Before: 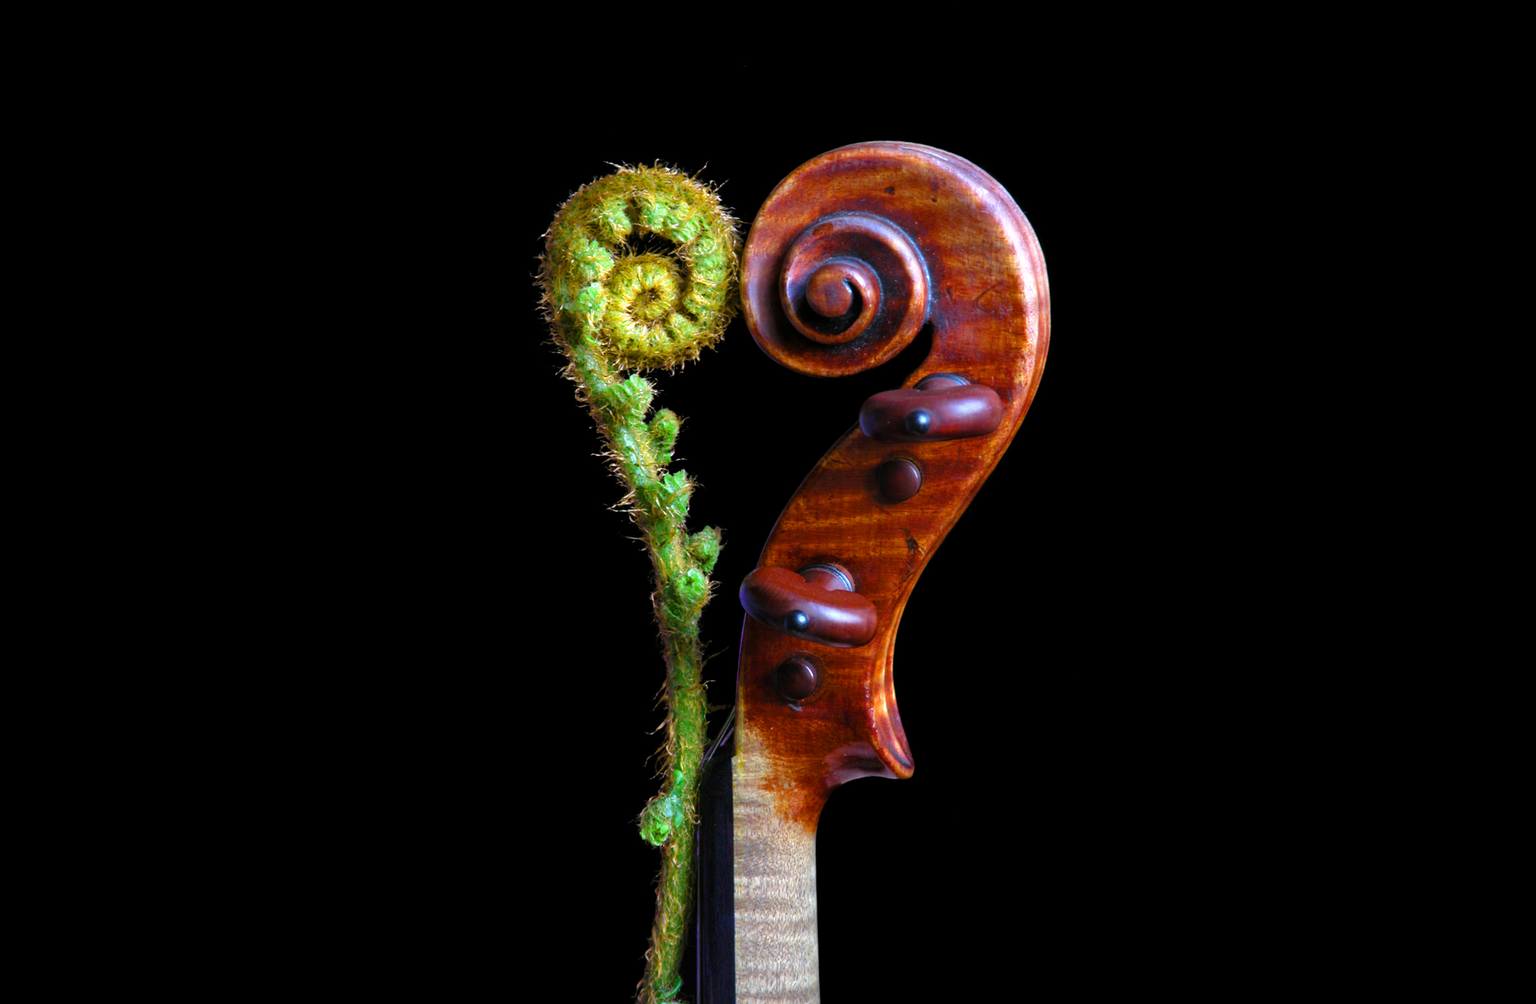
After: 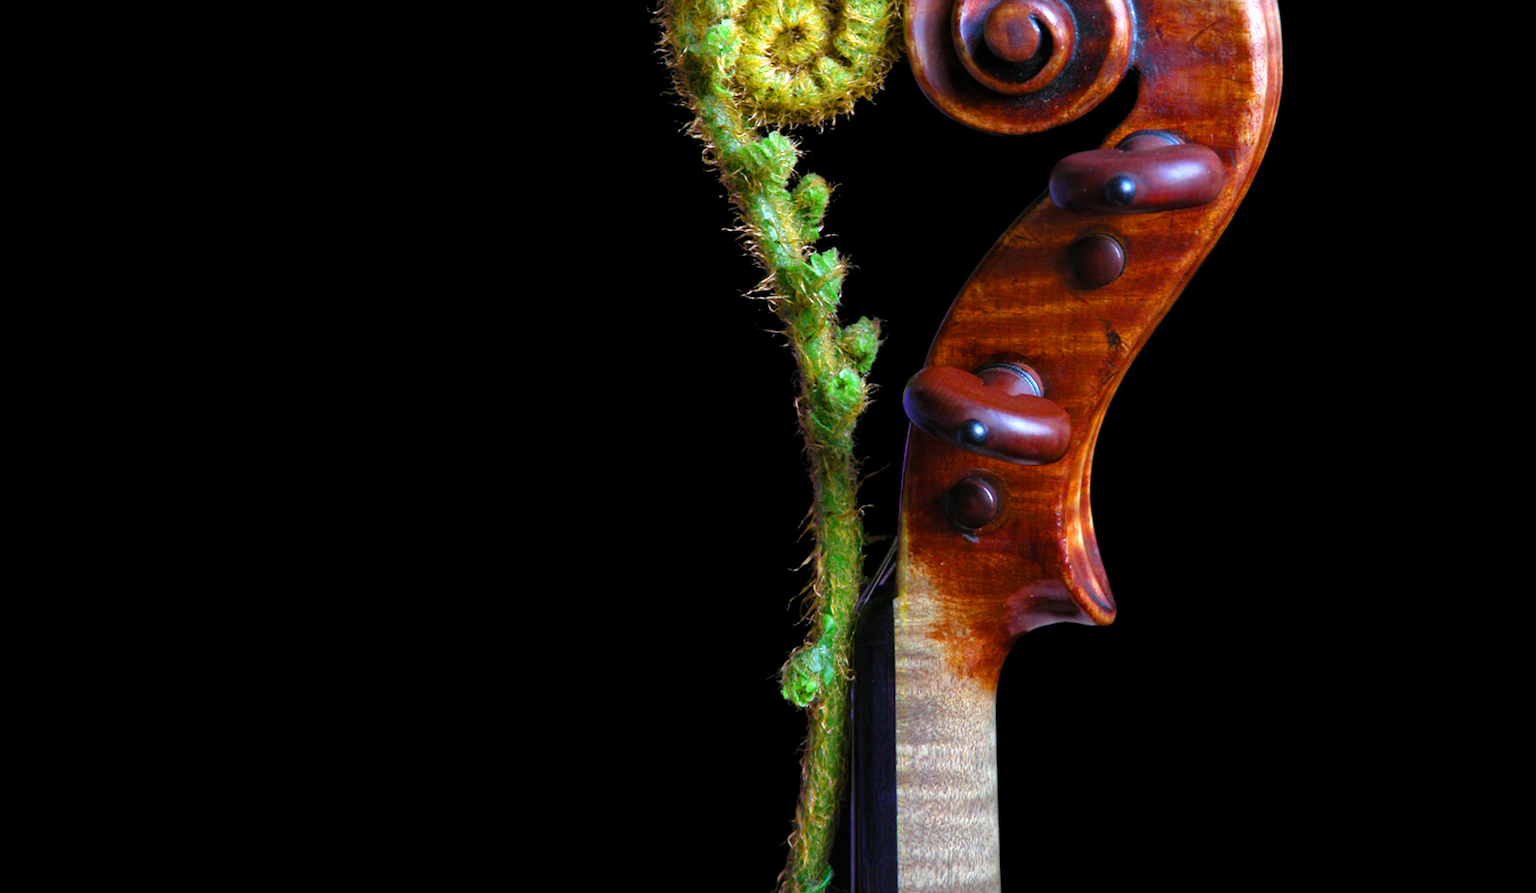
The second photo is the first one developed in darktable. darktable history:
crop: top 26.576%, right 18.053%
